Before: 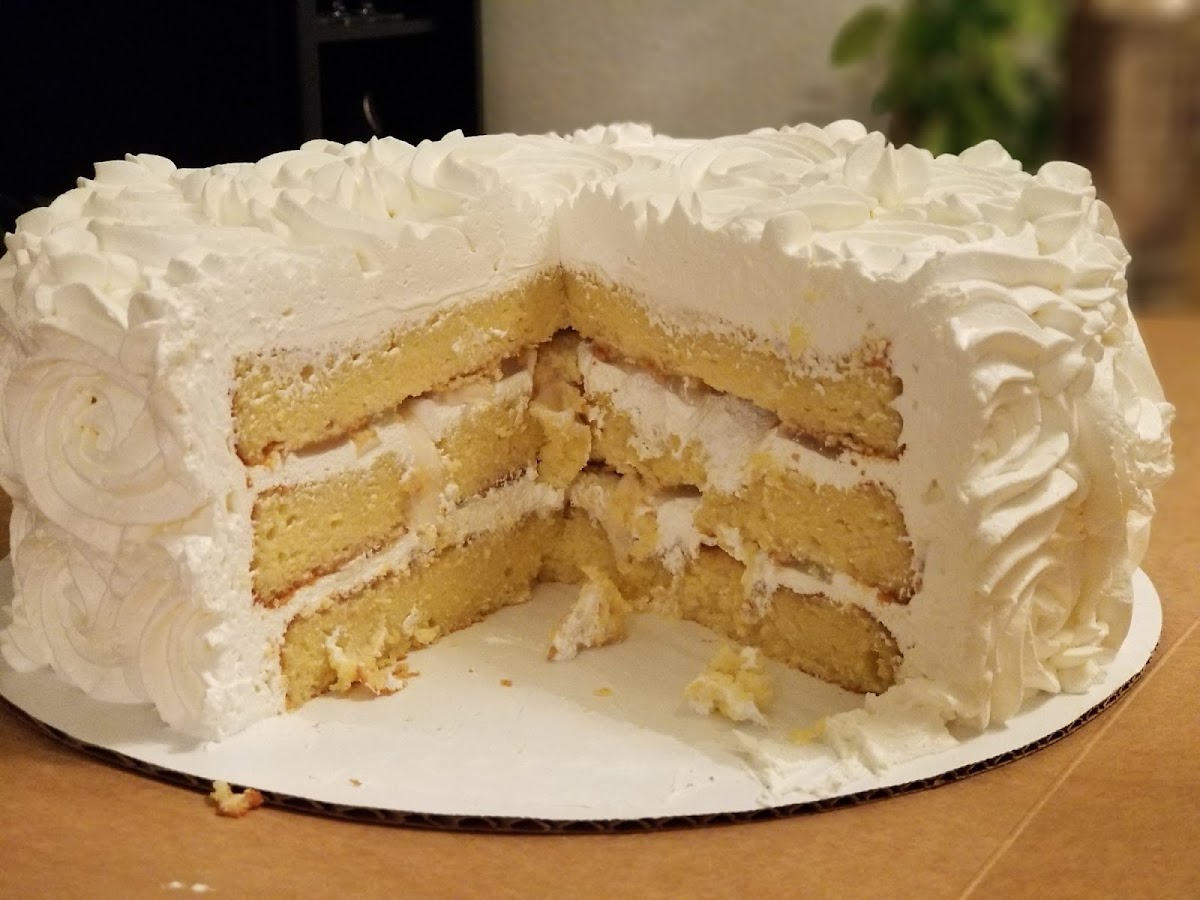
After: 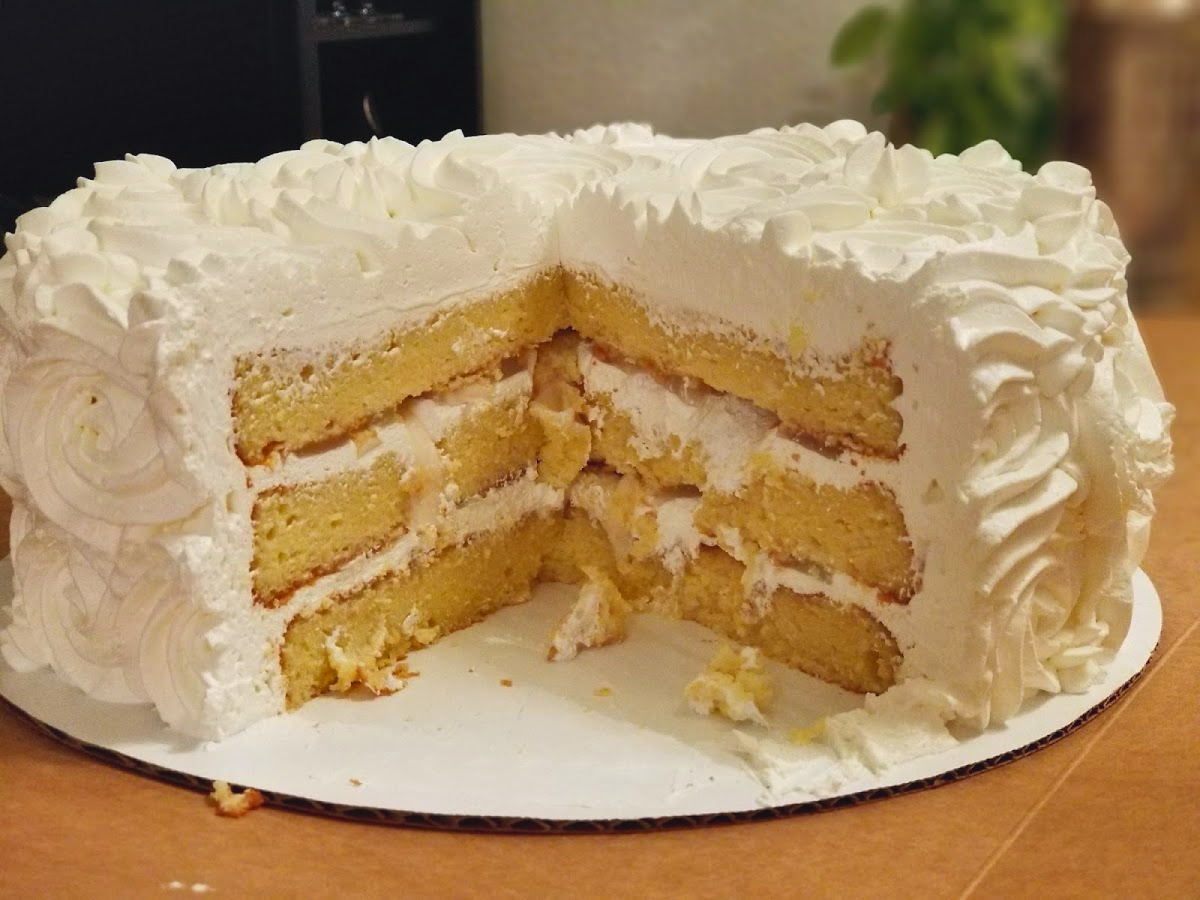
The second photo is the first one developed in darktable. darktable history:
contrast brightness saturation: contrast 0.07, brightness 0.08, saturation 0.18
shadows and highlights: soften with gaussian
tone curve: curves: ch0 [(0.001, 0.042) (0.128, 0.16) (0.452, 0.42) (0.603, 0.566) (0.754, 0.733) (1, 1)]; ch1 [(0, 0) (0.325, 0.327) (0.412, 0.441) (0.473, 0.466) (0.5, 0.499) (0.549, 0.558) (0.617, 0.625) (0.713, 0.7) (1, 1)]; ch2 [(0, 0) (0.386, 0.397) (0.445, 0.47) (0.505, 0.498) (0.529, 0.524) (0.574, 0.569) (0.652, 0.641) (1, 1)], color space Lab, independent channels, preserve colors none
white balance: red 0.982, blue 1.018
